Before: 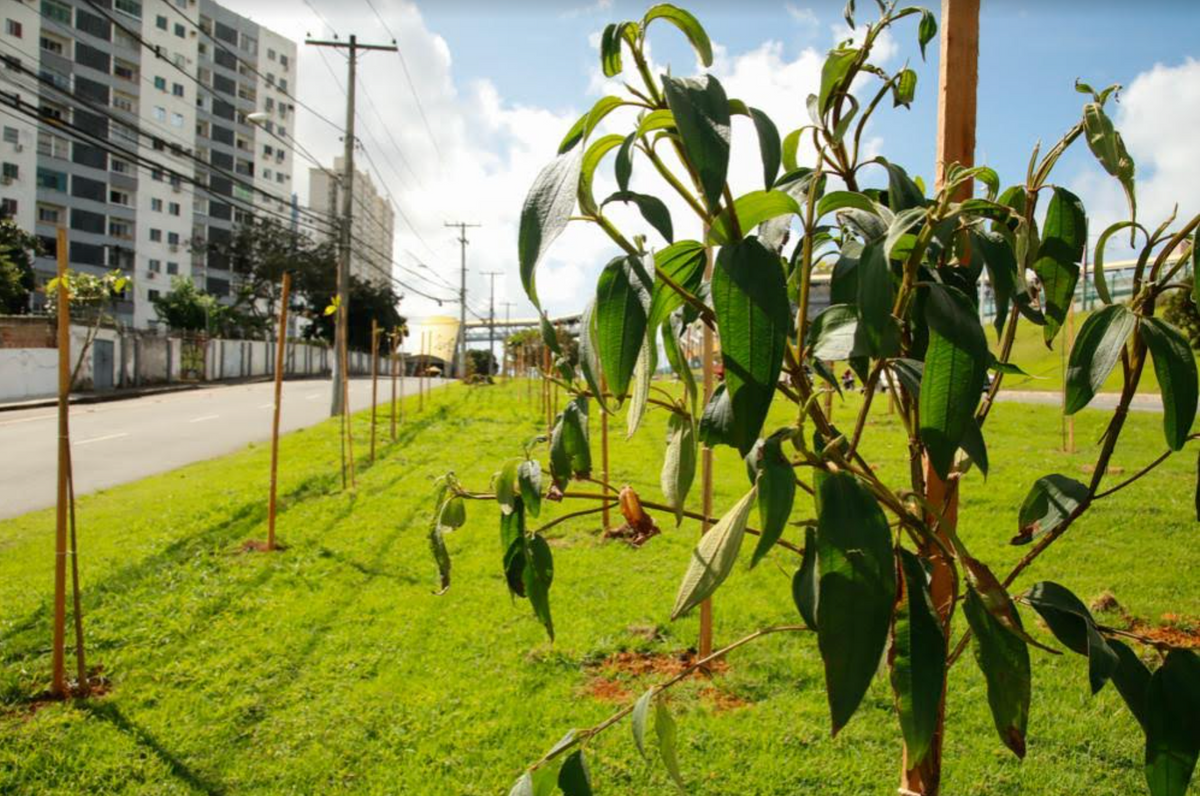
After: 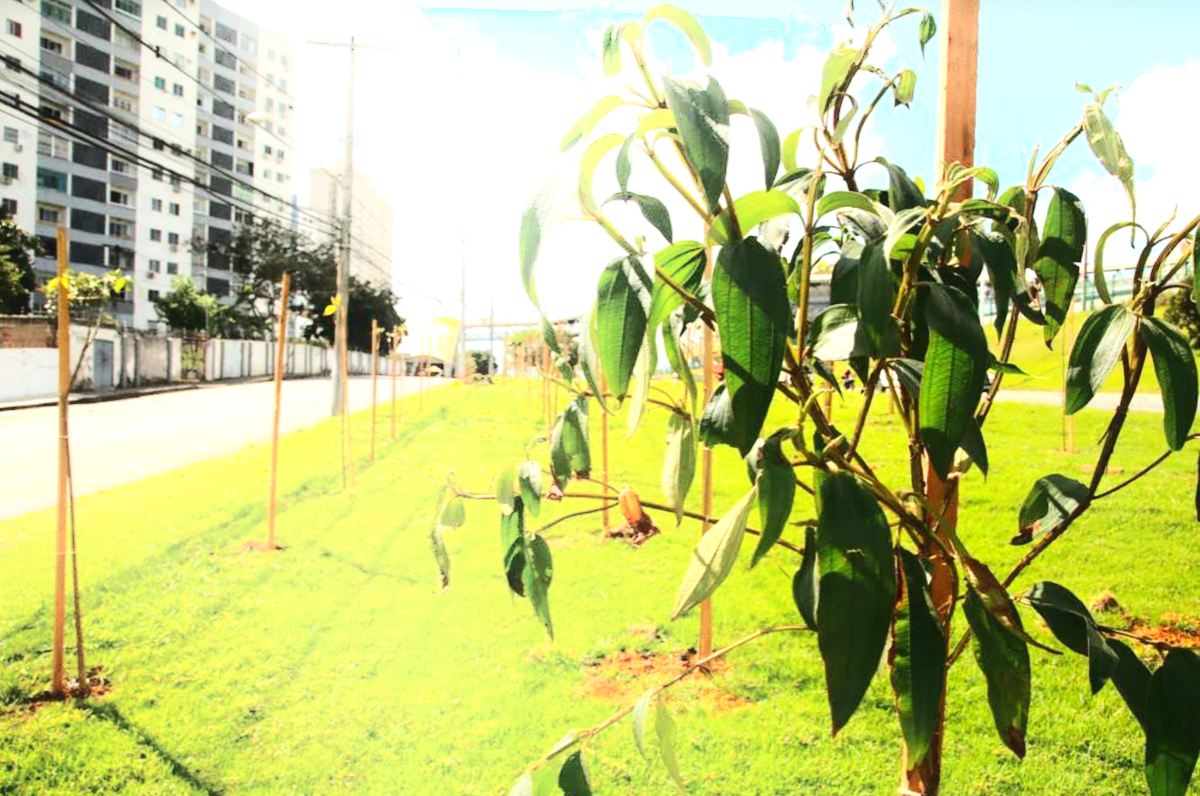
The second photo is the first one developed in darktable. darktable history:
shadows and highlights: highlights 70.7, soften with gaussian
tone curve: curves: ch0 [(0, 0.032) (0.181, 0.156) (0.751, 0.829) (1, 1)], color space Lab, linked channels, preserve colors none
exposure: black level correction -0.001, exposure 0.9 EV, compensate exposure bias true, compensate highlight preservation false
